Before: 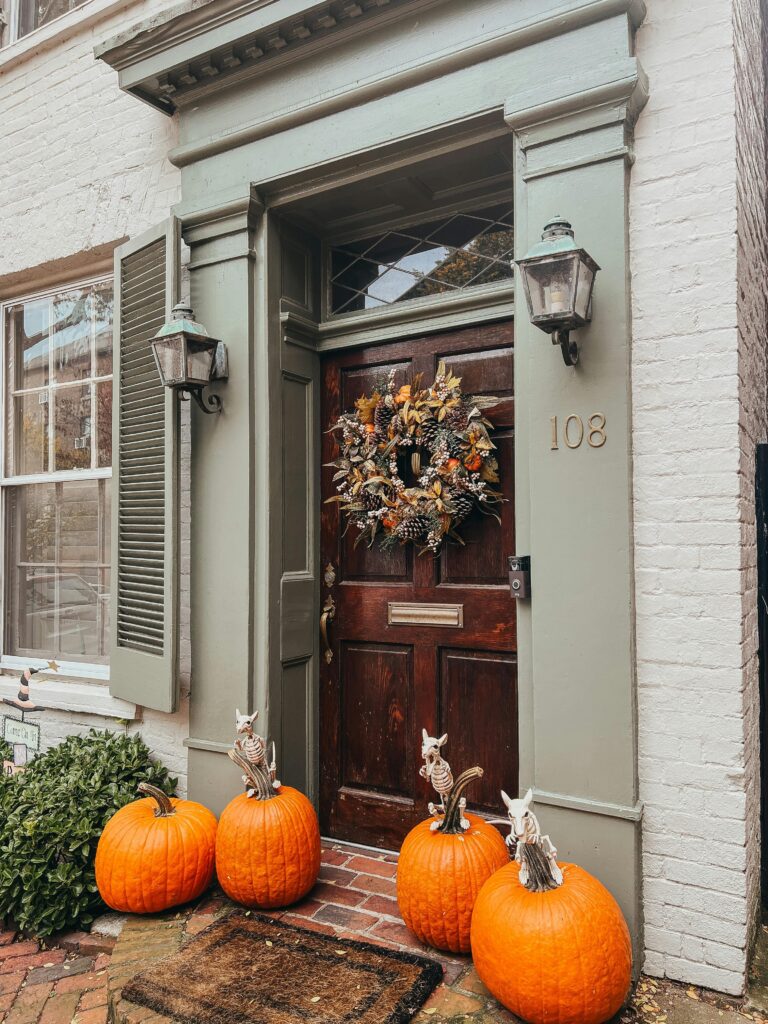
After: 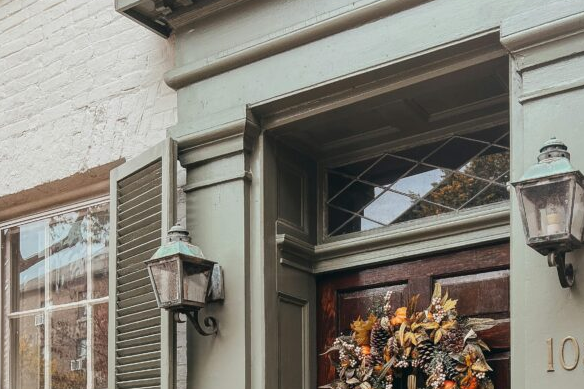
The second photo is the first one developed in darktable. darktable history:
crop: left 0.536%, top 7.648%, right 23.318%, bottom 54.349%
